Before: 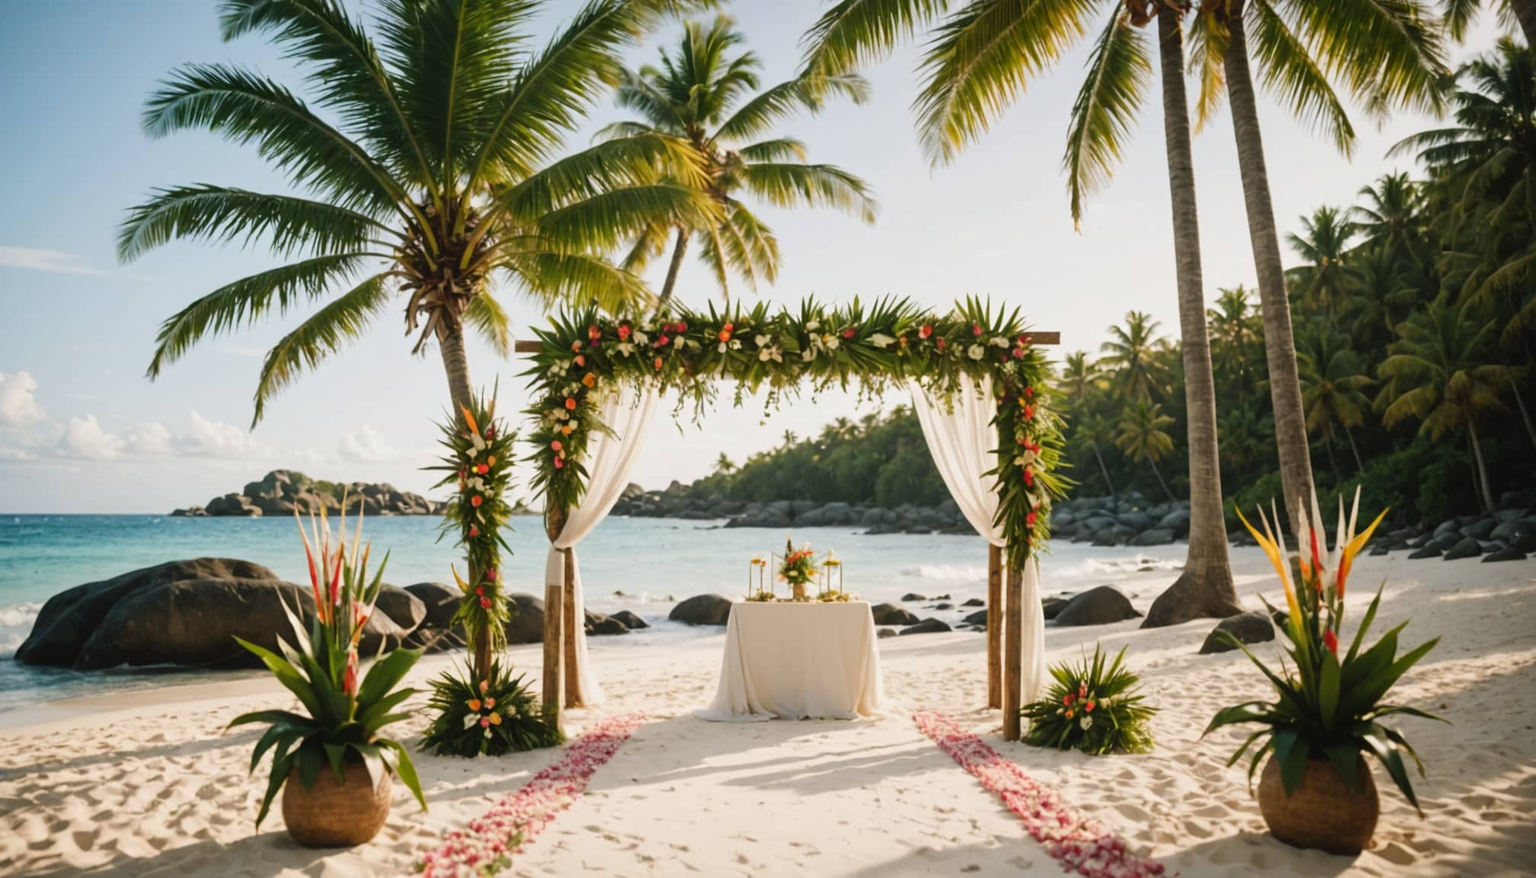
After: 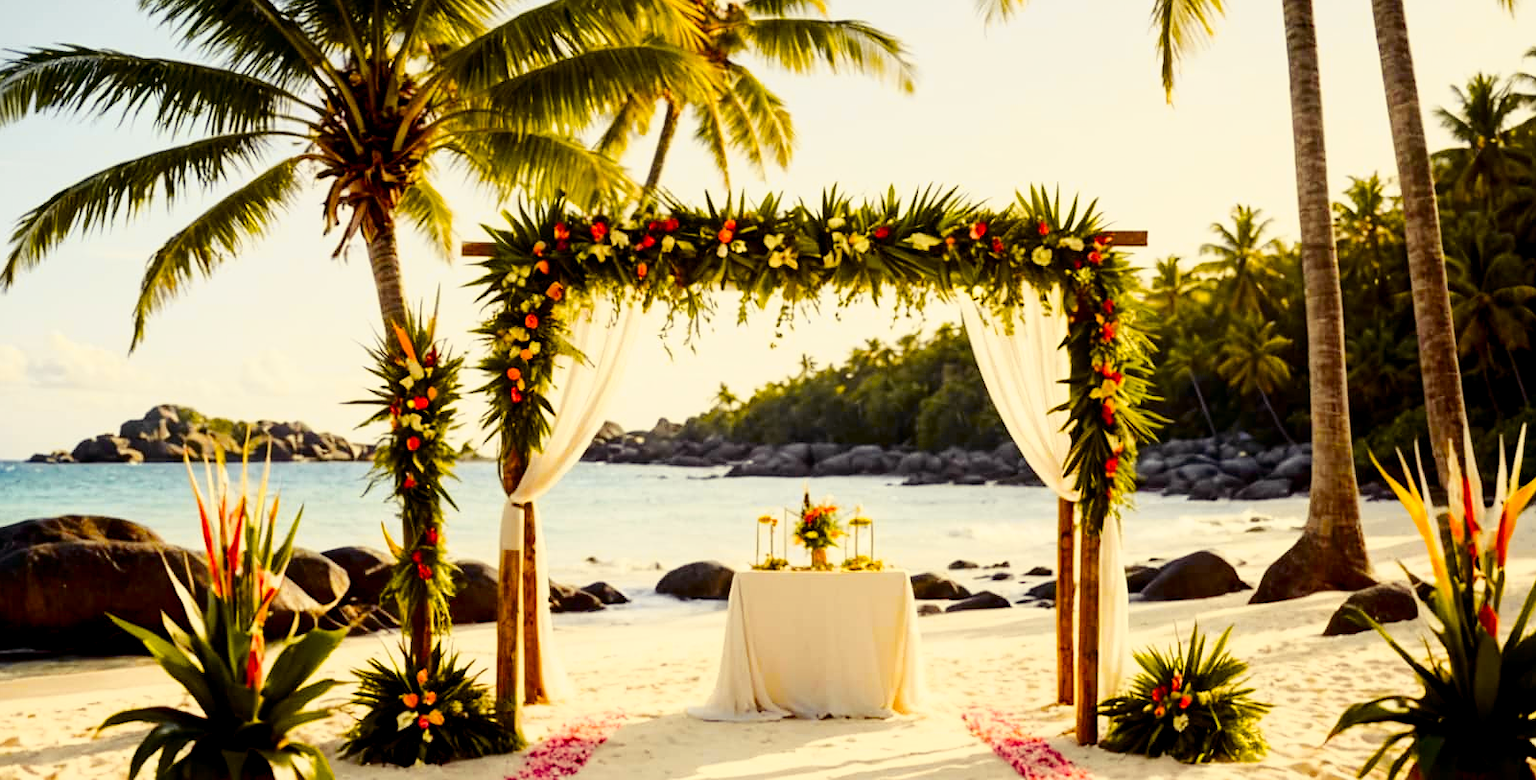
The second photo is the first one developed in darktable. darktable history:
local contrast: highlights 100%, shadows 100%, detail 120%, midtone range 0.2
crop: left 9.712%, top 16.928%, right 10.845%, bottom 12.332%
color balance rgb: shadows lift › luminance -21.66%, shadows lift › chroma 8.98%, shadows lift › hue 283.37°, power › chroma 1.05%, power › hue 25.59°, highlights gain › luminance 6.08%, highlights gain › chroma 2.55%, highlights gain › hue 90°, global offset › luminance -0.87%, perceptual saturation grading › global saturation 25%, perceptual saturation grading › highlights -28.39%, perceptual saturation grading › shadows 33.98%
sharpen: radius 1
contrast brightness saturation: contrast 0.04, saturation 0.16
tone curve: curves: ch0 [(0, 0) (0.136, 0.071) (0.346, 0.366) (0.489, 0.573) (0.66, 0.748) (0.858, 0.926) (1, 0.977)]; ch1 [(0, 0) (0.353, 0.344) (0.45, 0.46) (0.498, 0.498) (0.521, 0.512) (0.563, 0.559) (0.592, 0.605) (0.641, 0.673) (1, 1)]; ch2 [(0, 0) (0.333, 0.346) (0.375, 0.375) (0.424, 0.43) (0.476, 0.492) (0.502, 0.502) (0.524, 0.531) (0.579, 0.61) (0.612, 0.644) (0.641, 0.722) (1, 1)], color space Lab, independent channels, preserve colors none
contrast equalizer: octaves 7, y [[0.6 ×6], [0.55 ×6], [0 ×6], [0 ×6], [0 ×6]], mix -0.1
